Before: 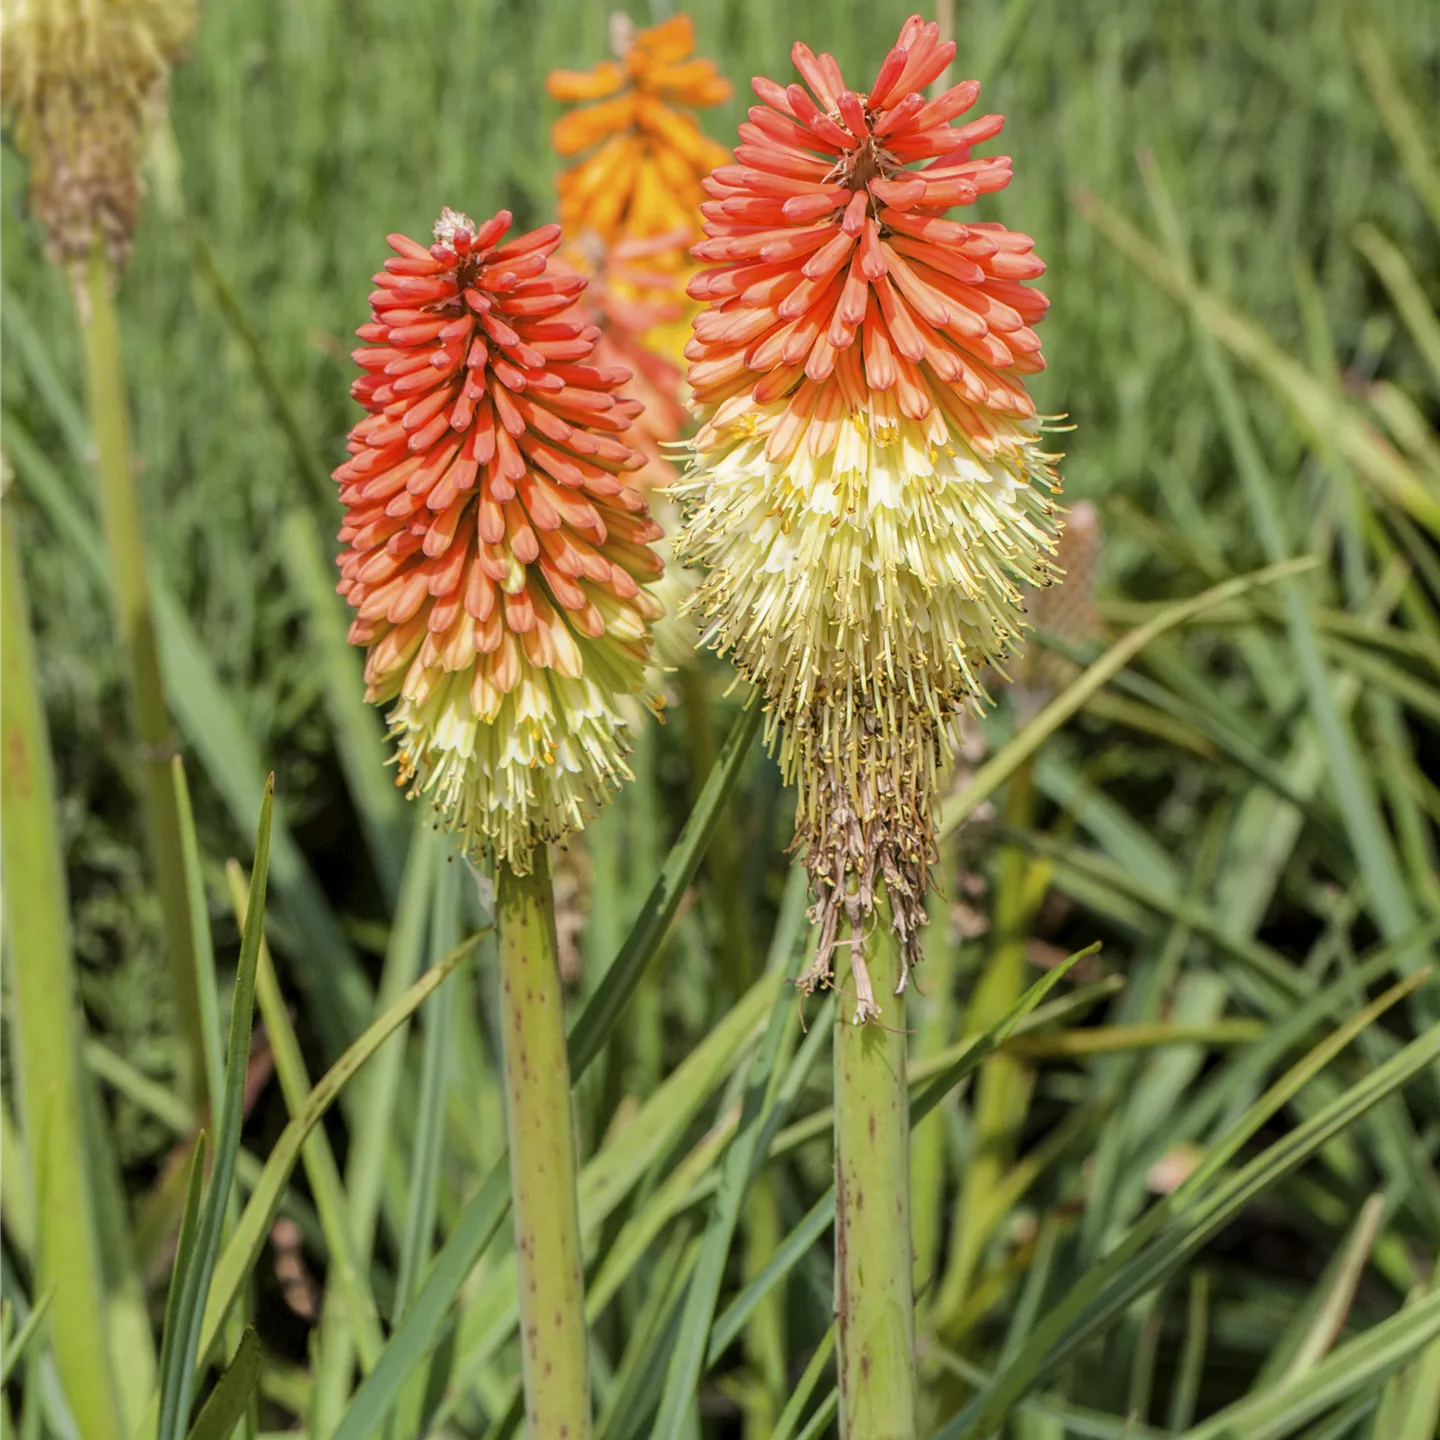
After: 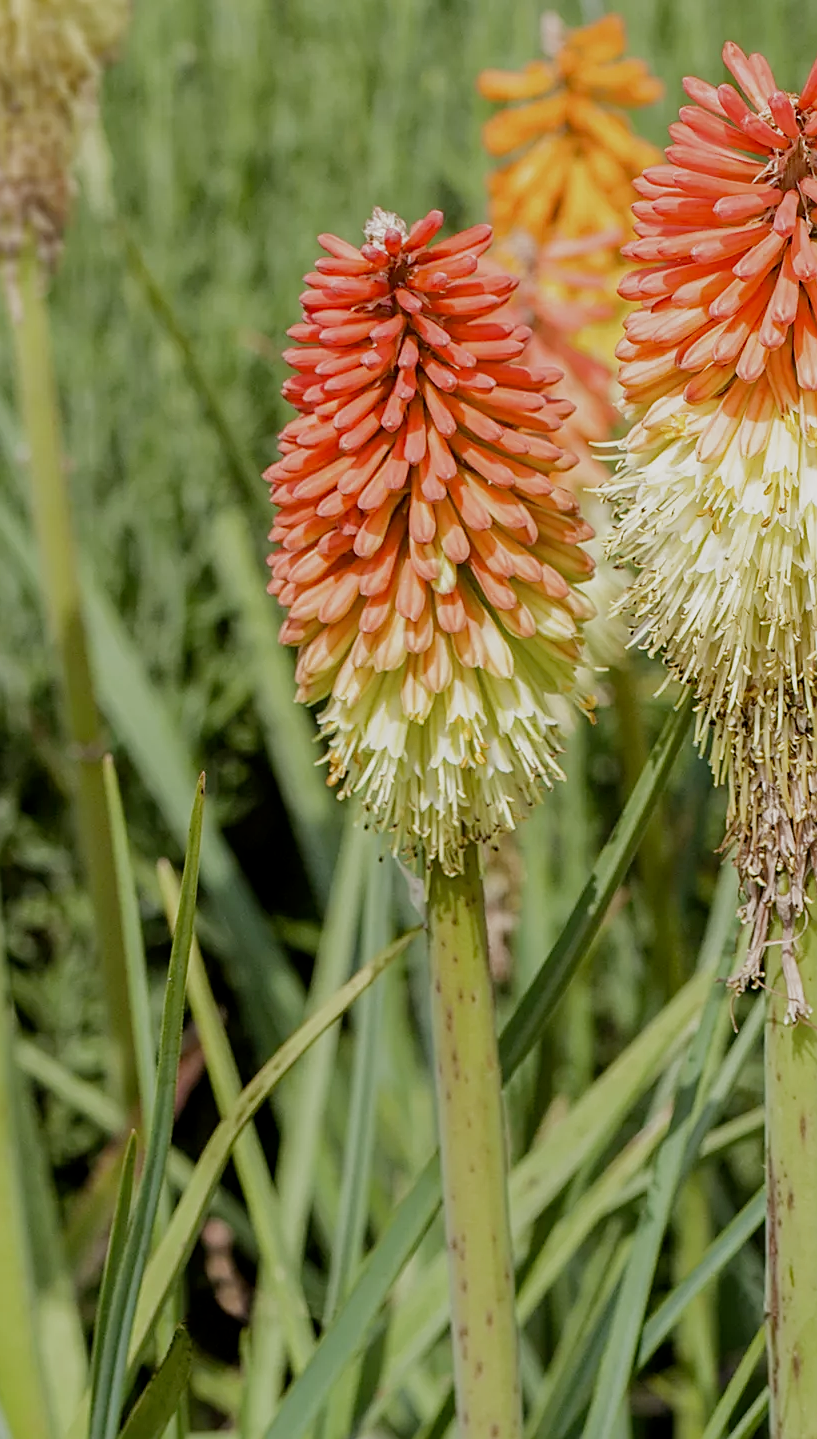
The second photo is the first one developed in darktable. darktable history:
crop: left 4.813%, right 38.435%
filmic rgb: middle gray luminance 18.22%, black relative exposure -11.19 EV, white relative exposure 3.71 EV, target black luminance 0%, hardness 5.87, latitude 57.49%, contrast 0.964, shadows ↔ highlights balance 49.82%, preserve chrominance no, color science v3 (2019), use custom middle-gray values true
sharpen: on, module defaults
